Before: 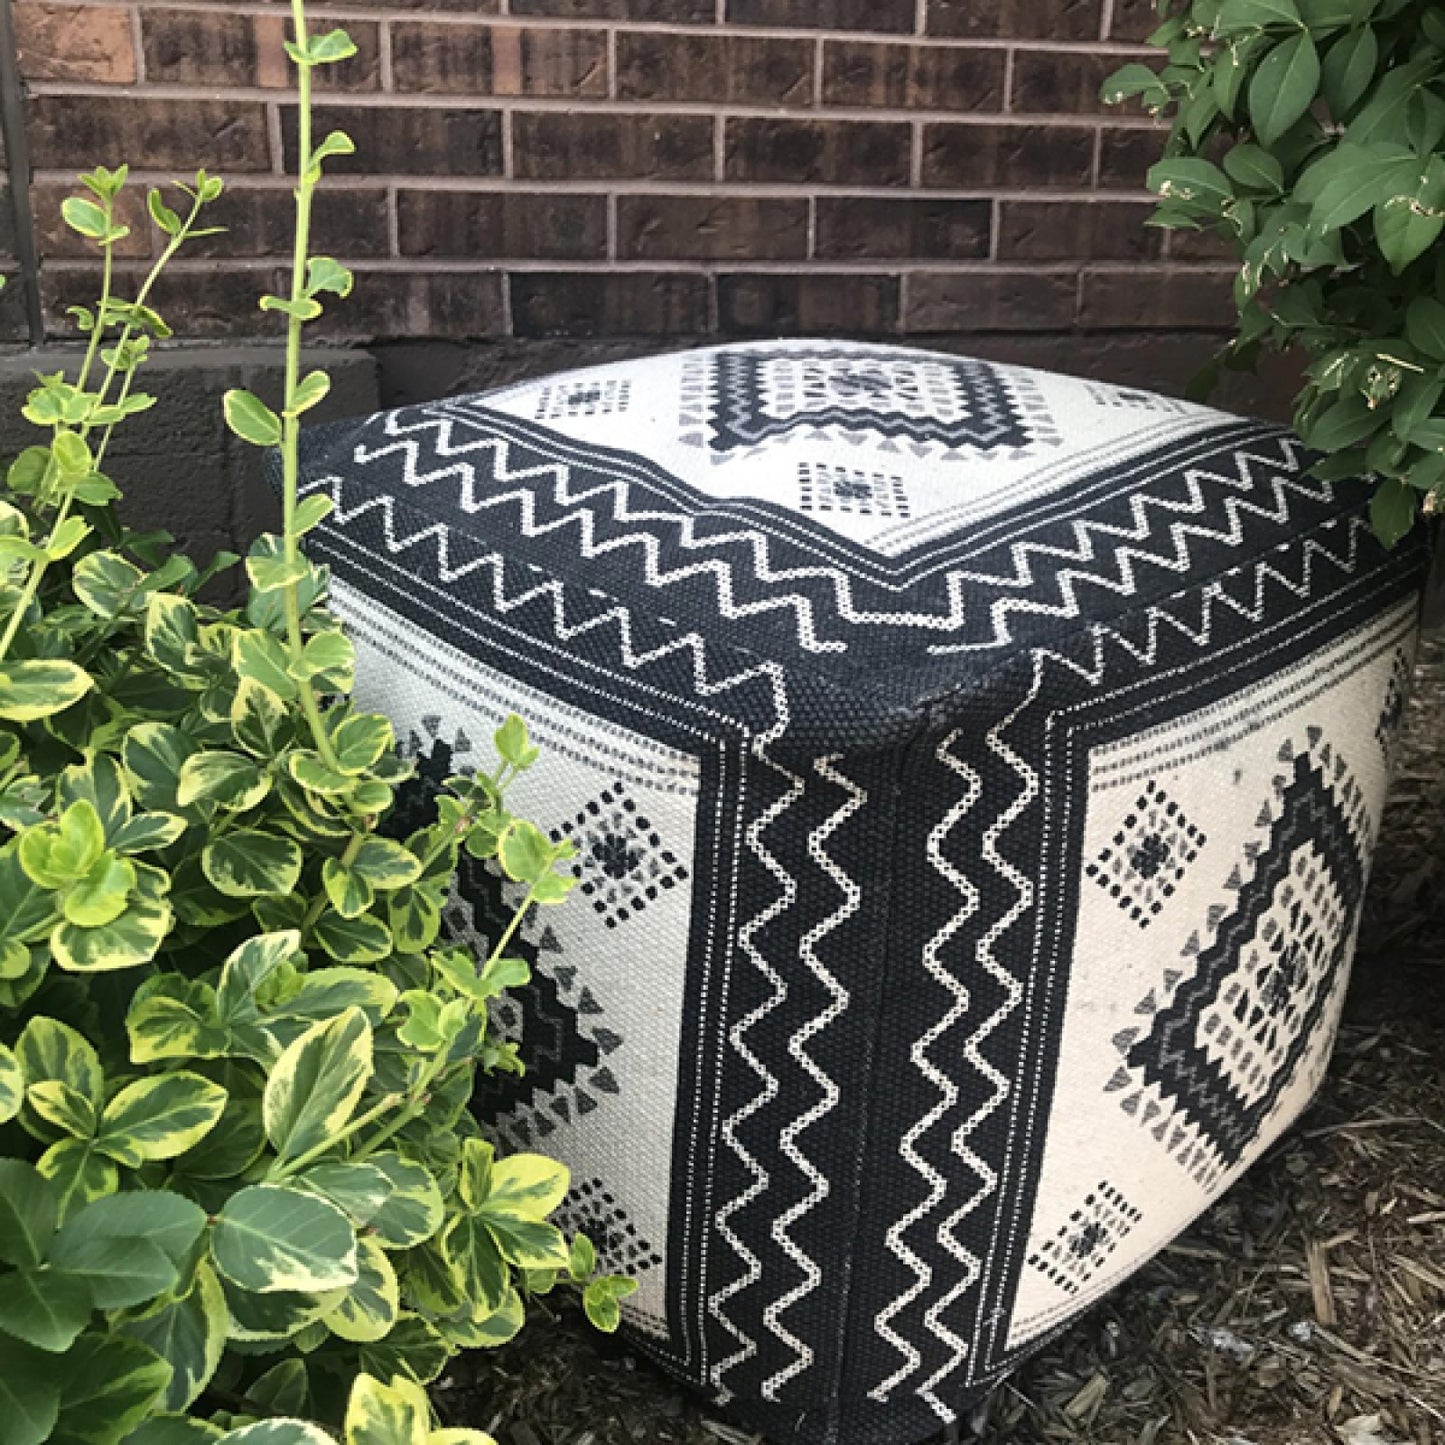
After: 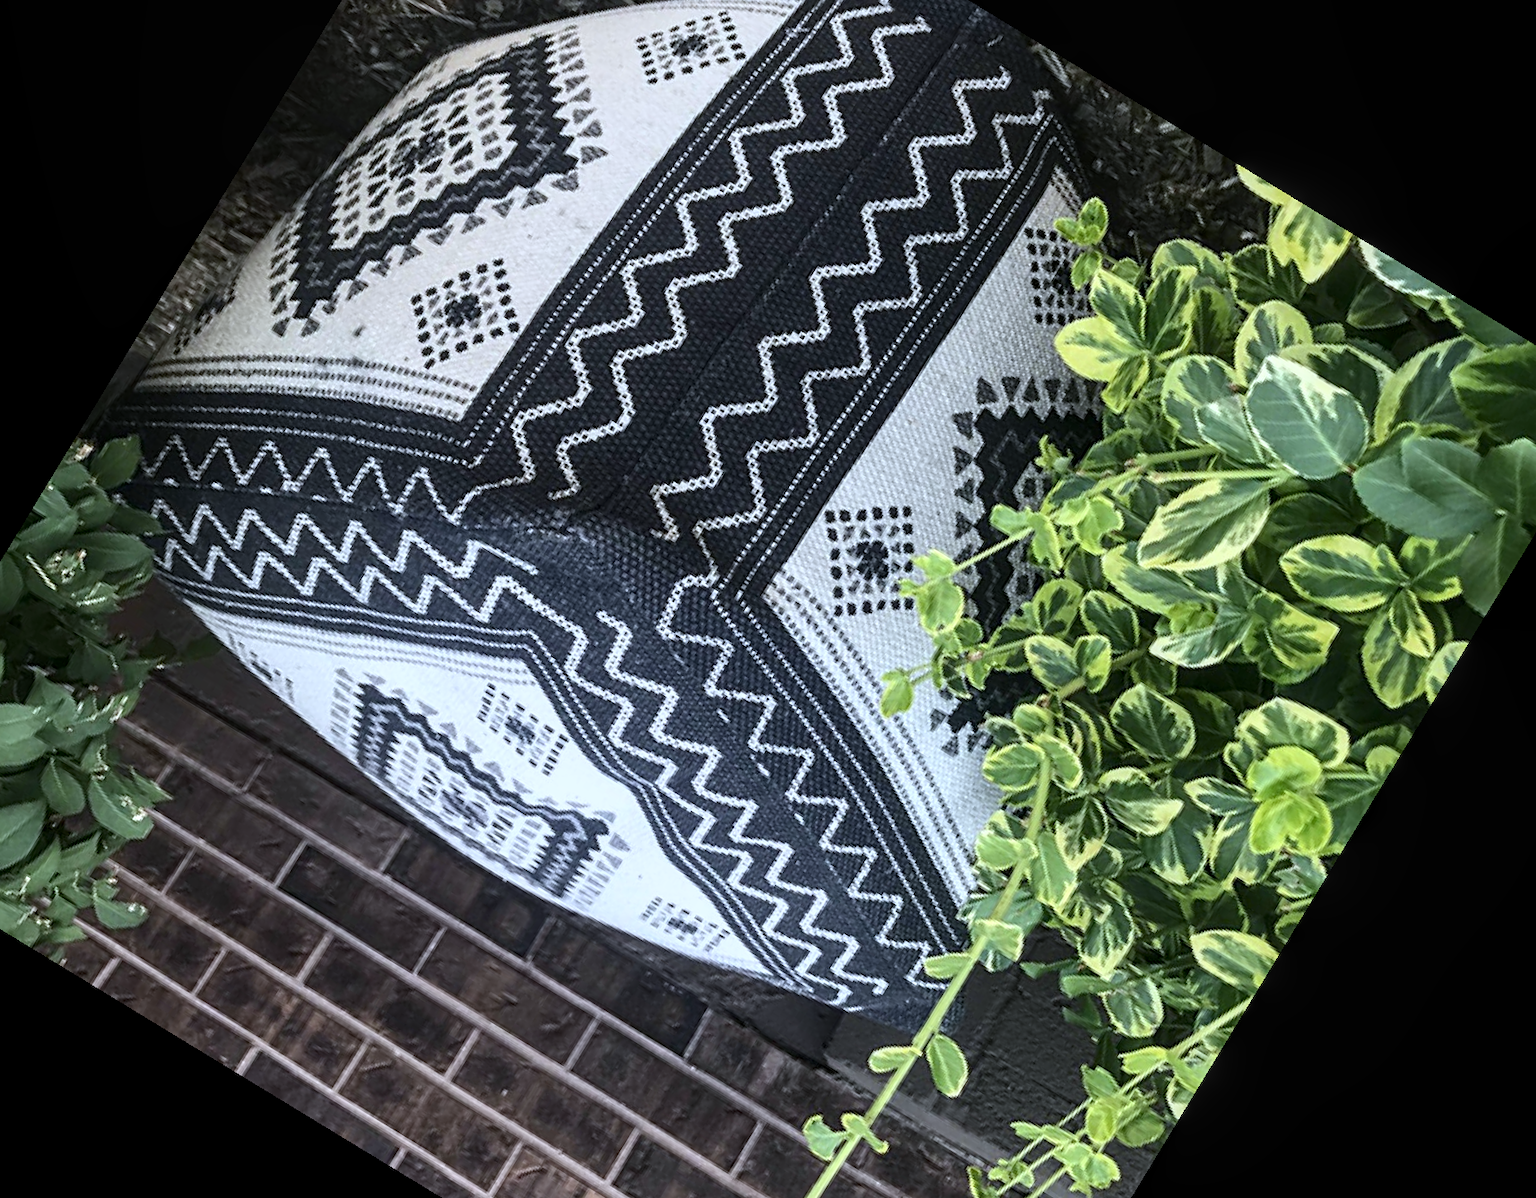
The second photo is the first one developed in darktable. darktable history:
contrast brightness saturation: contrast 0.14
crop and rotate: angle 148.68°, left 9.111%, top 15.603%, right 4.588%, bottom 17.041%
sharpen: amount 0.2
local contrast: on, module defaults
white balance: red 0.931, blue 1.11
